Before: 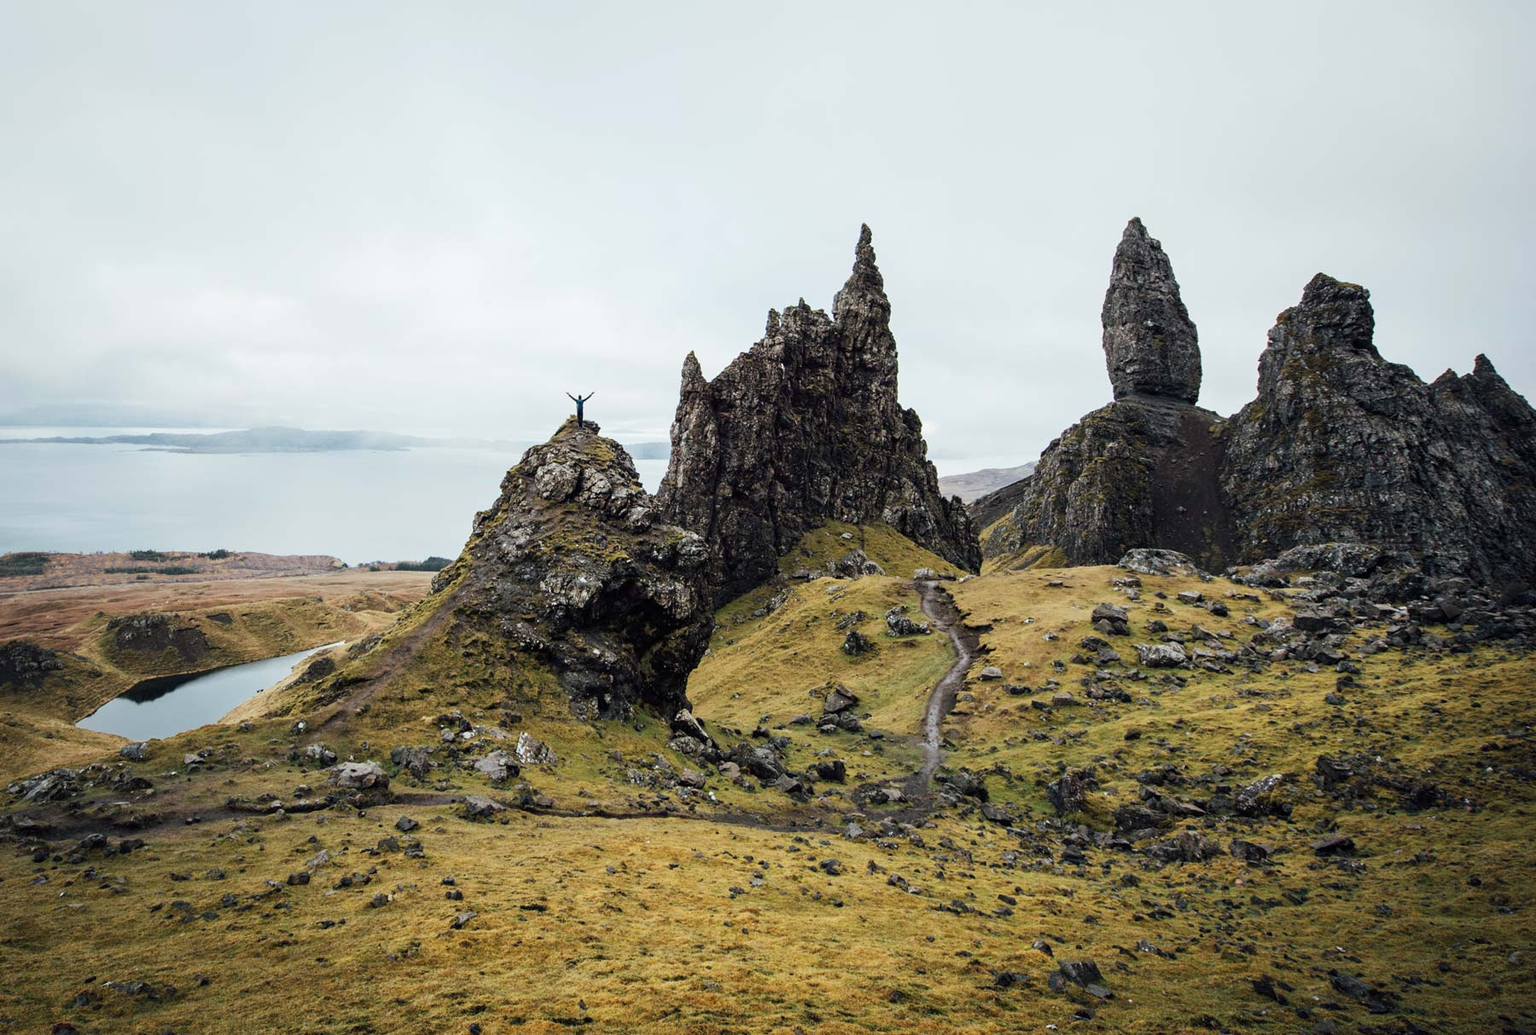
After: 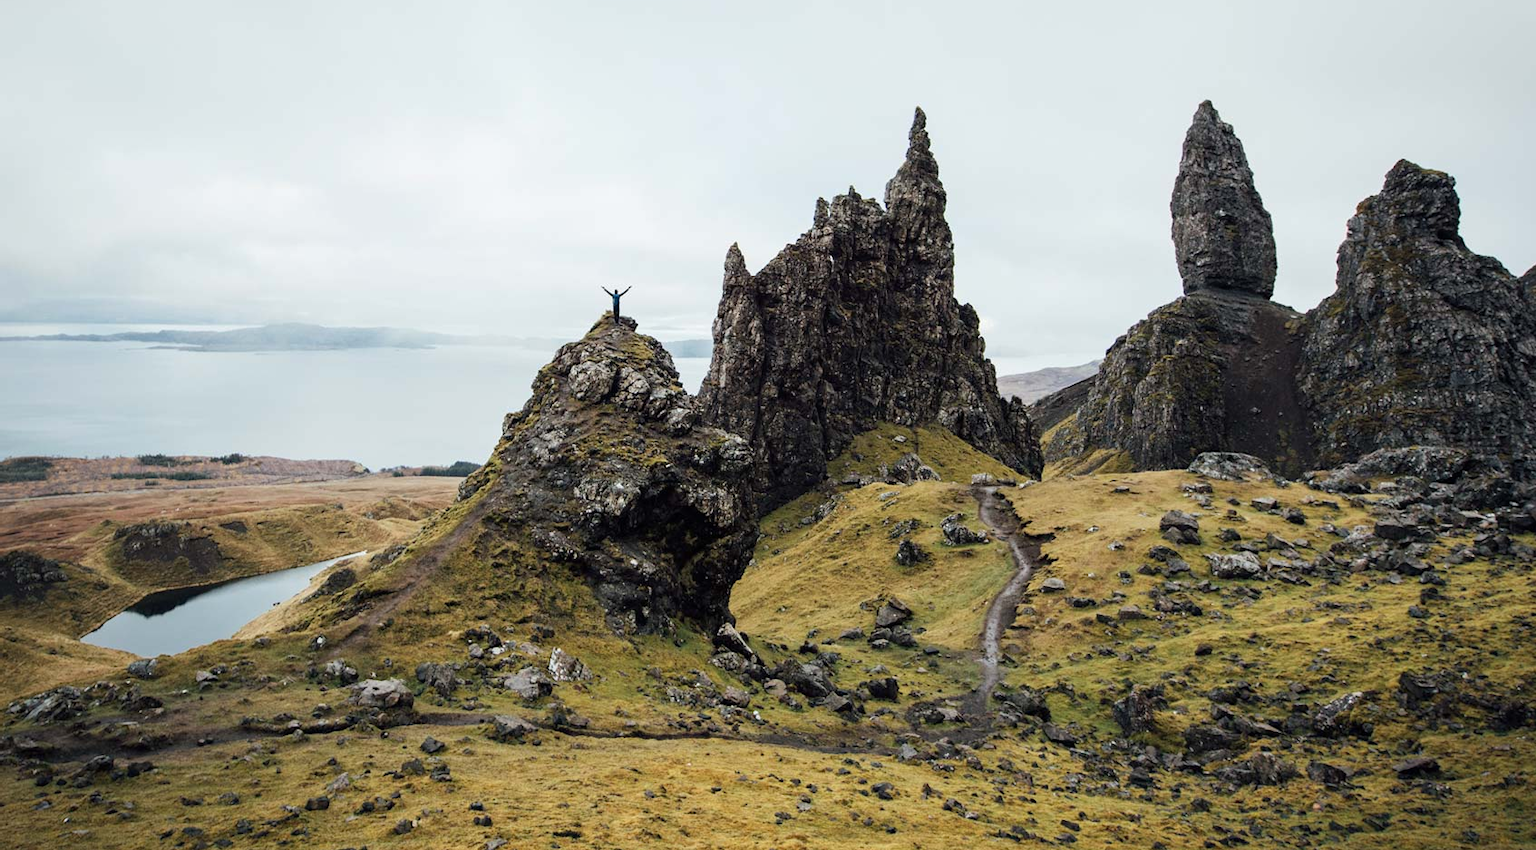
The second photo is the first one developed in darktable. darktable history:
crop and rotate: angle 0.029°, top 11.912%, right 5.763%, bottom 10.654%
